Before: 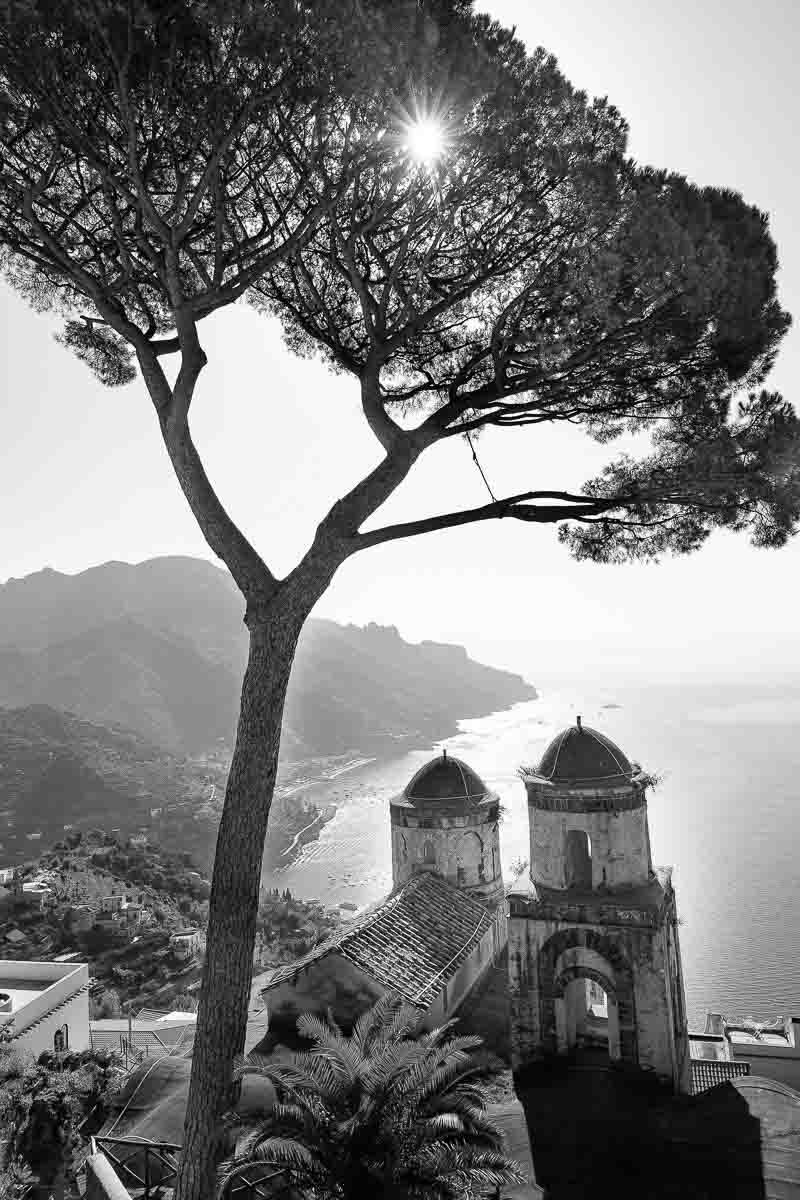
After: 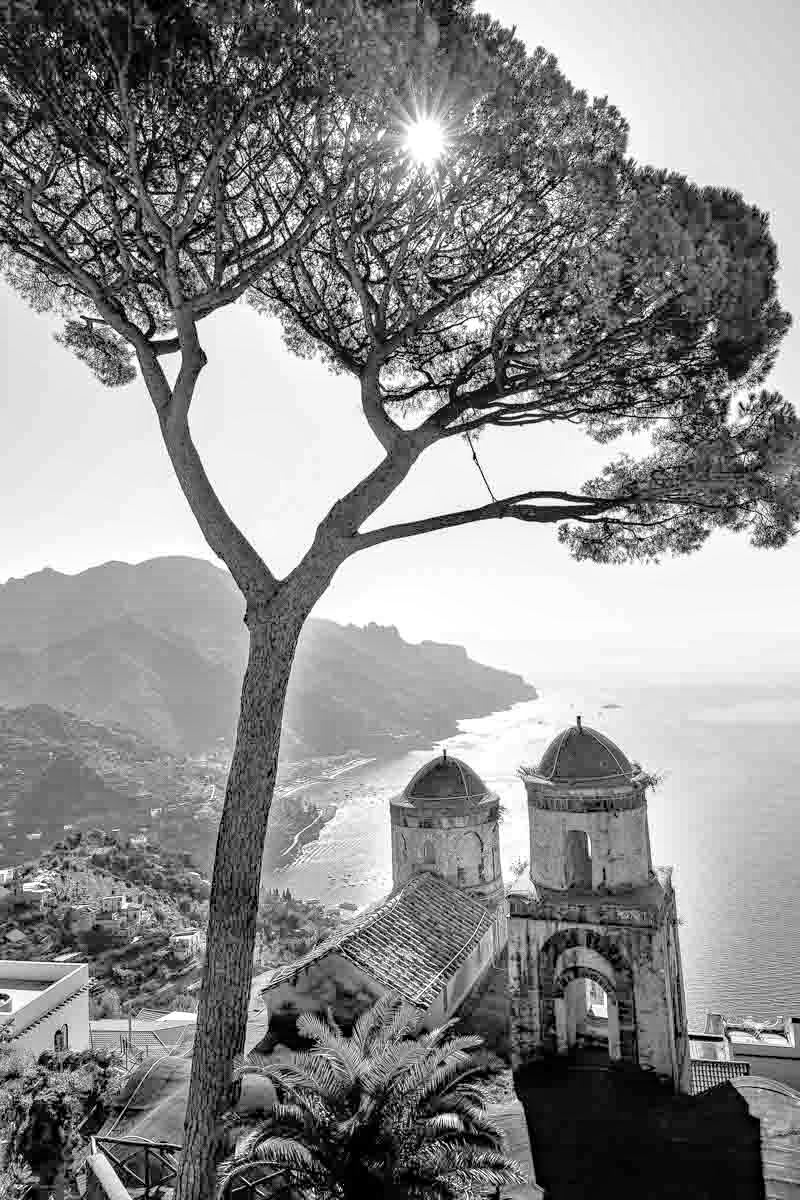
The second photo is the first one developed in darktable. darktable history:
haze removal: compatibility mode true, adaptive false
tone equalizer: -7 EV 0.15 EV, -6 EV 0.6 EV, -5 EV 1.15 EV, -4 EV 1.33 EV, -3 EV 1.15 EV, -2 EV 0.6 EV, -1 EV 0.15 EV, mask exposure compensation -0.5 EV
local contrast: on, module defaults
